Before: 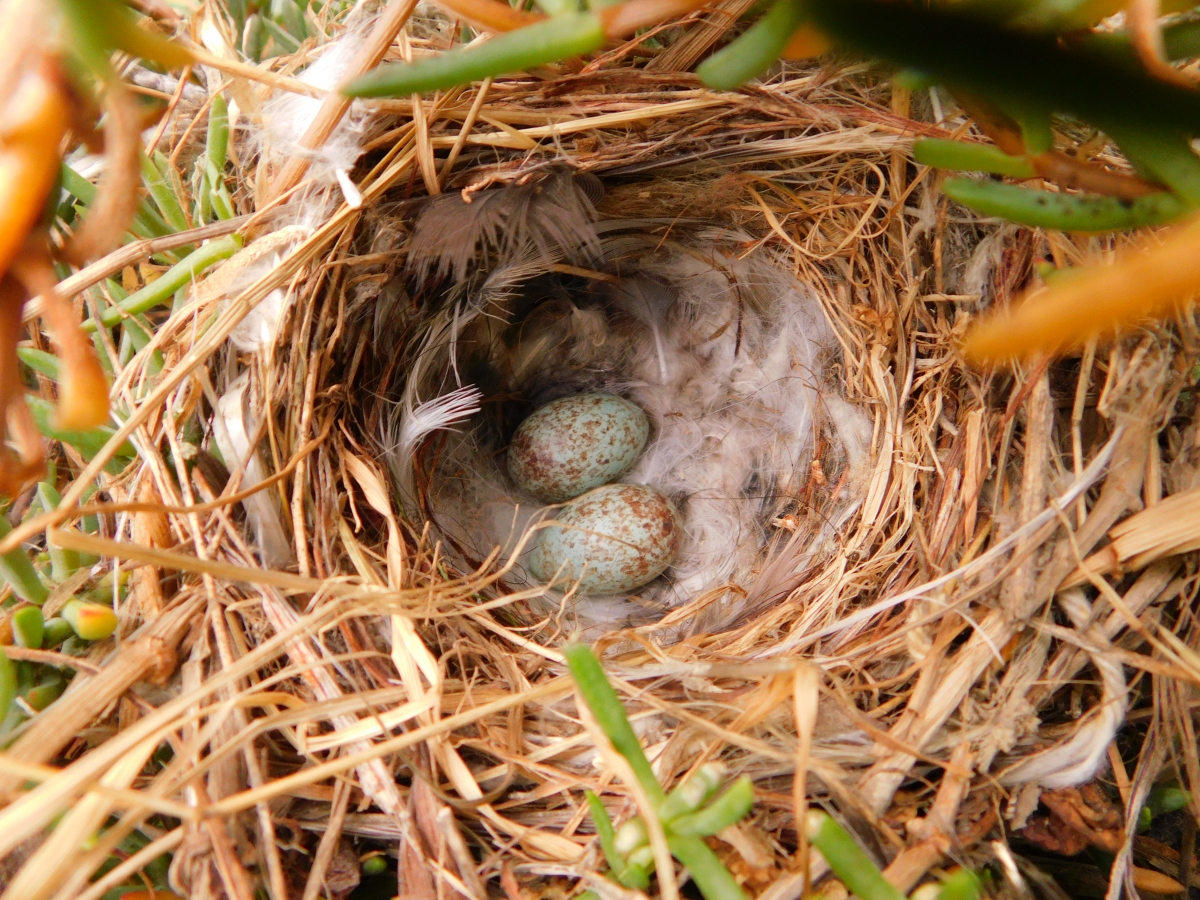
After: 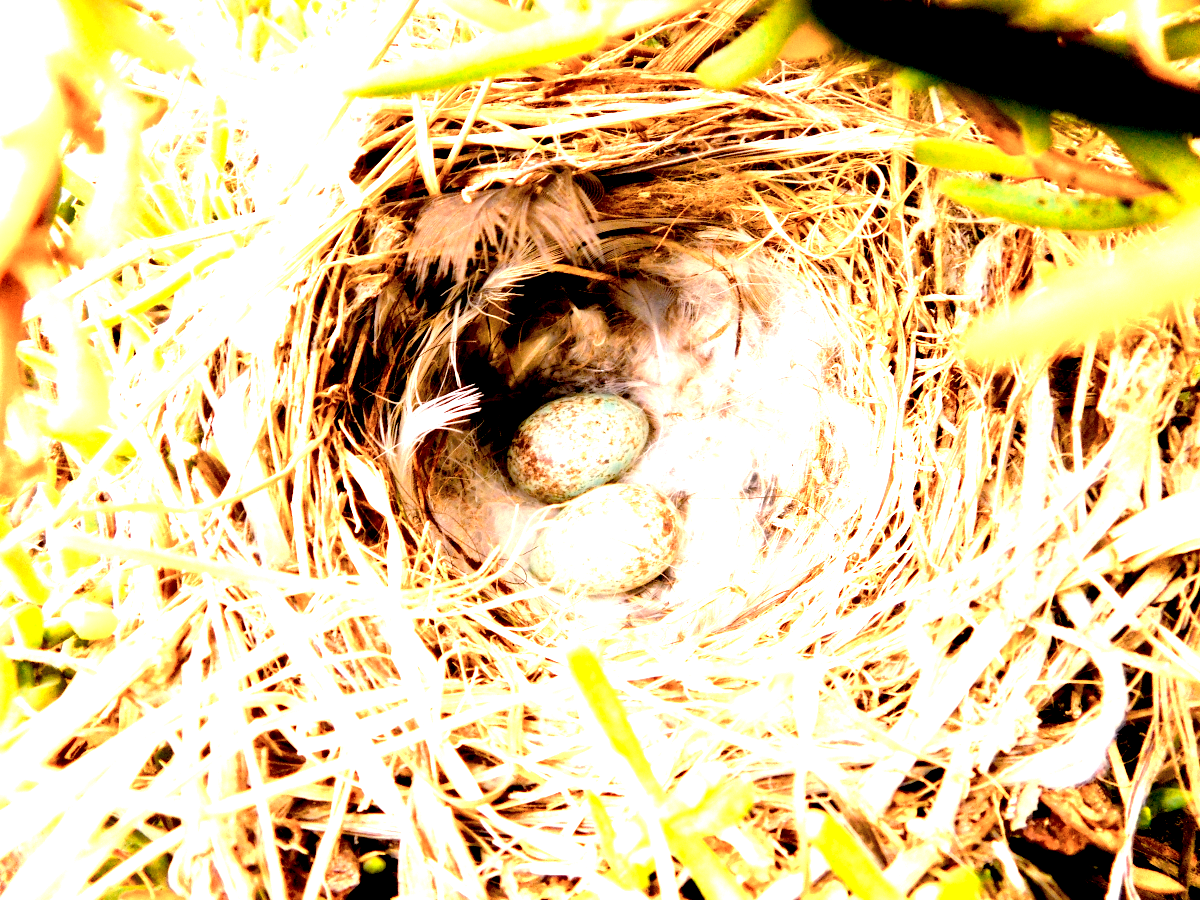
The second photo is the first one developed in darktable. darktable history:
color zones: curves: ch0 [(0.018, 0.548) (0.224, 0.64) (0.425, 0.447) (0.675, 0.575) (0.732, 0.579)]; ch1 [(0.066, 0.487) (0.25, 0.5) (0.404, 0.43) (0.75, 0.421) (0.956, 0.421)]; ch2 [(0.044, 0.561) (0.215, 0.465) (0.399, 0.544) (0.465, 0.548) (0.614, 0.447) (0.724, 0.43) (0.882, 0.623) (0.956, 0.632)]
color balance rgb: perceptual saturation grading › global saturation 20%, global vibrance 20%
exposure: black level correction 0.016, exposure 1.774 EV, compensate highlight preservation false
